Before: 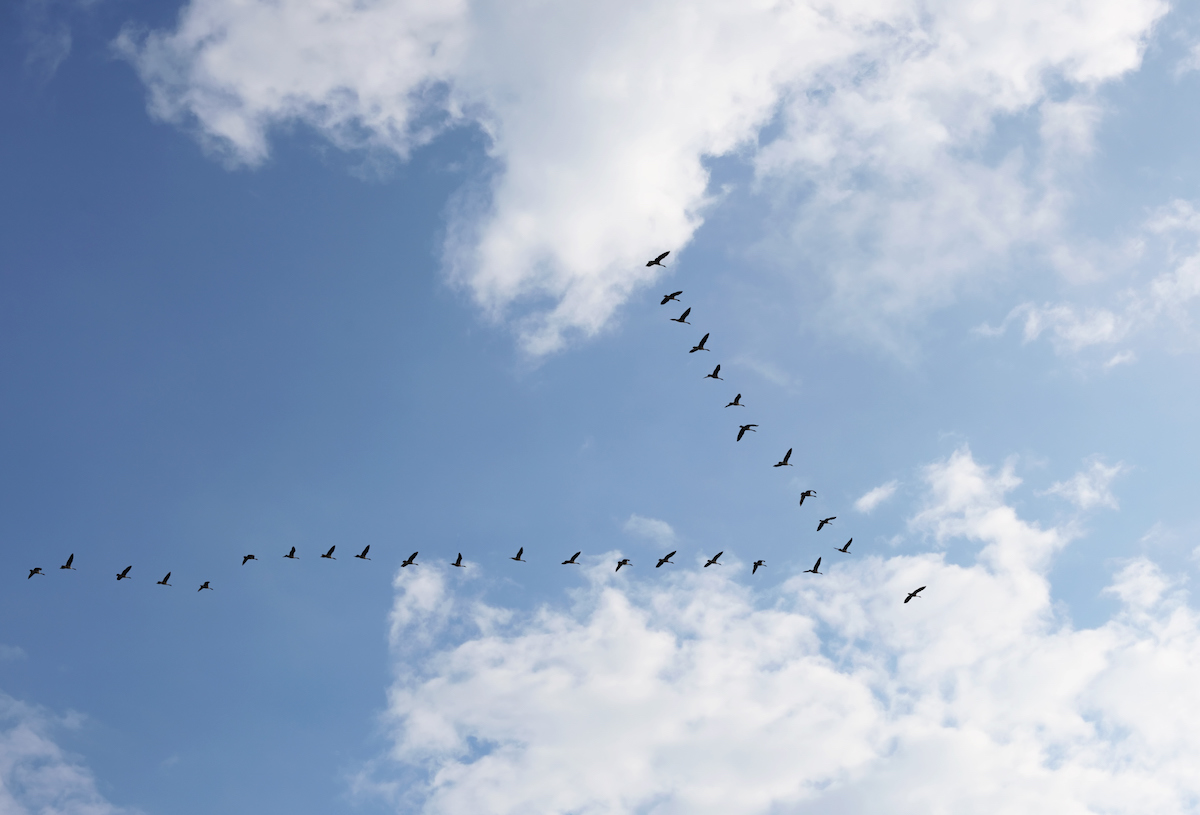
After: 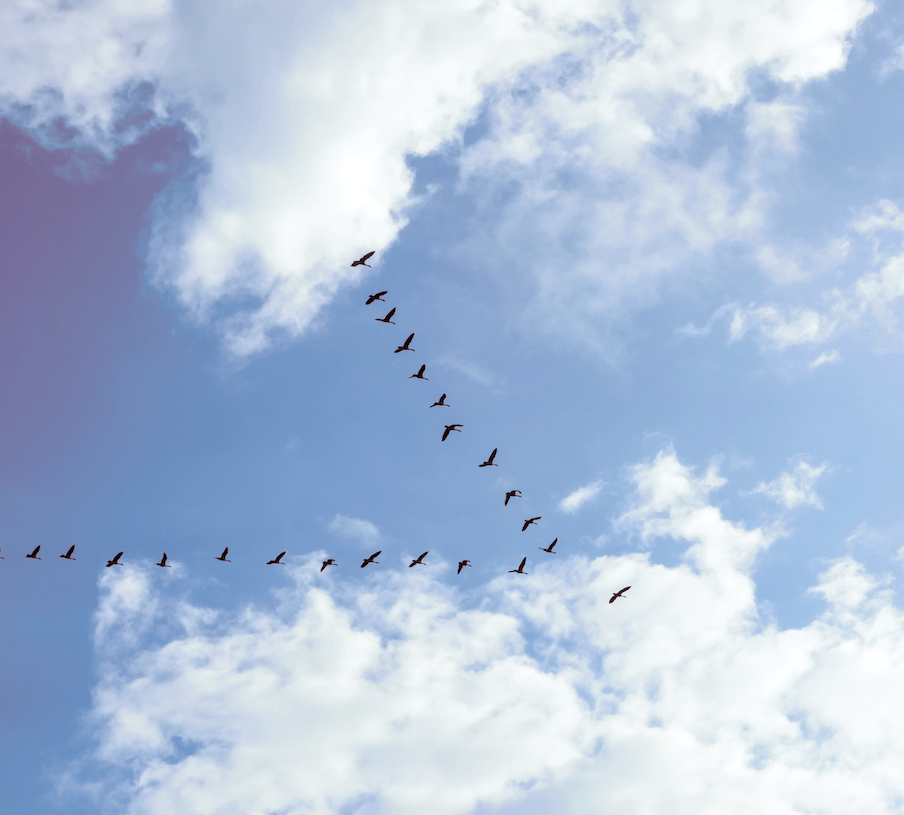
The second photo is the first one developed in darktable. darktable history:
crop and rotate: left 24.6%
local contrast: on, module defaults
white balance: red 0.967, blue 1.049
split-toning: shadows › hue 360°
